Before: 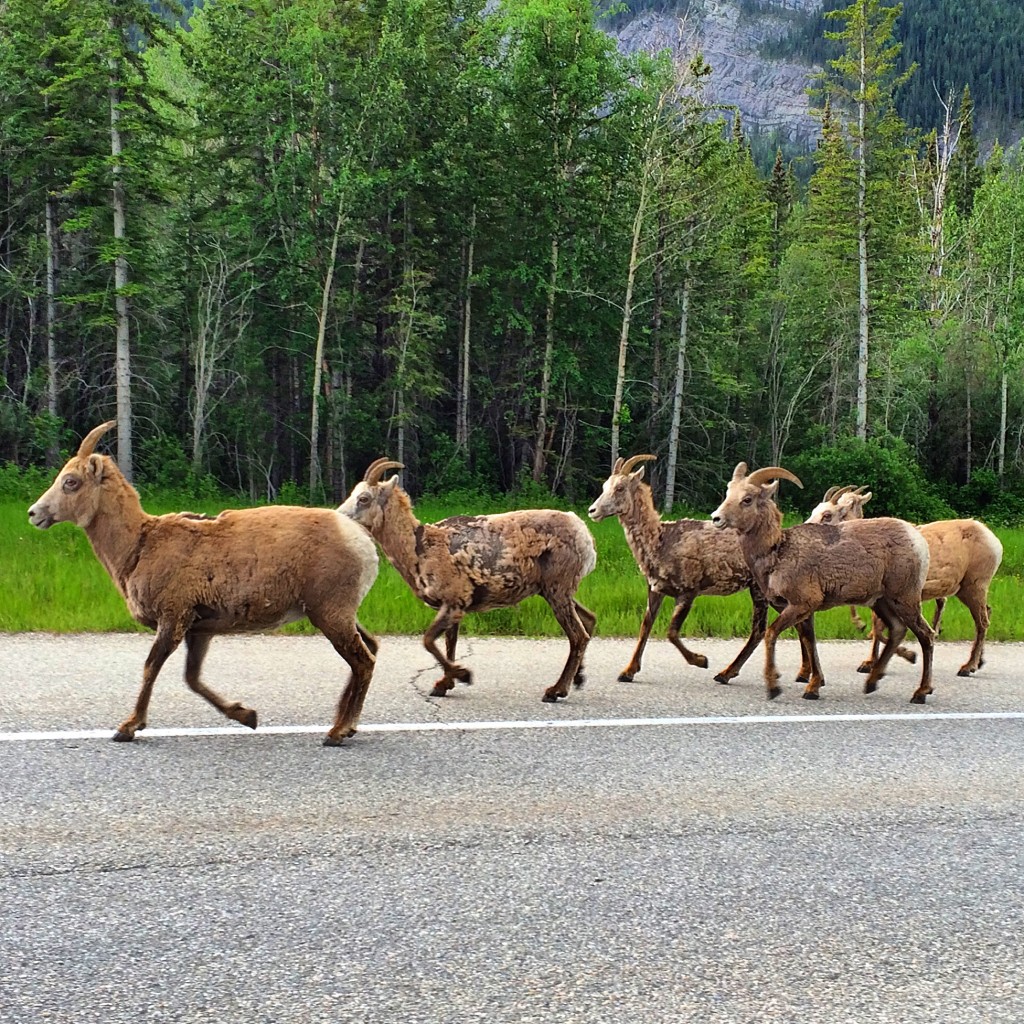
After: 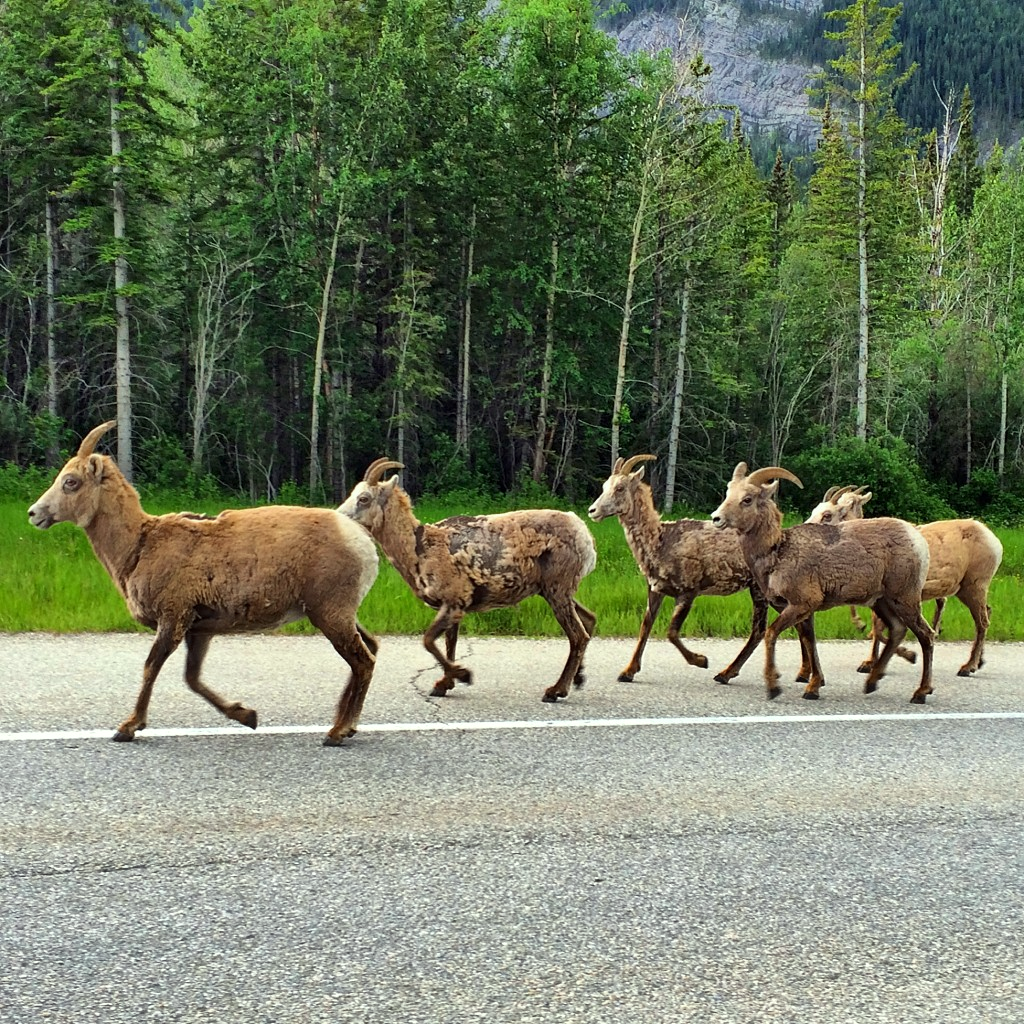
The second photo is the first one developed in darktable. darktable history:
color correction: highlights a* -4.62, highlights b* 5.04, saturation 0.955
local contrast: mode bilateral grid, contrast 20, coarseness 50, detail 119%, midtone range 0.2
